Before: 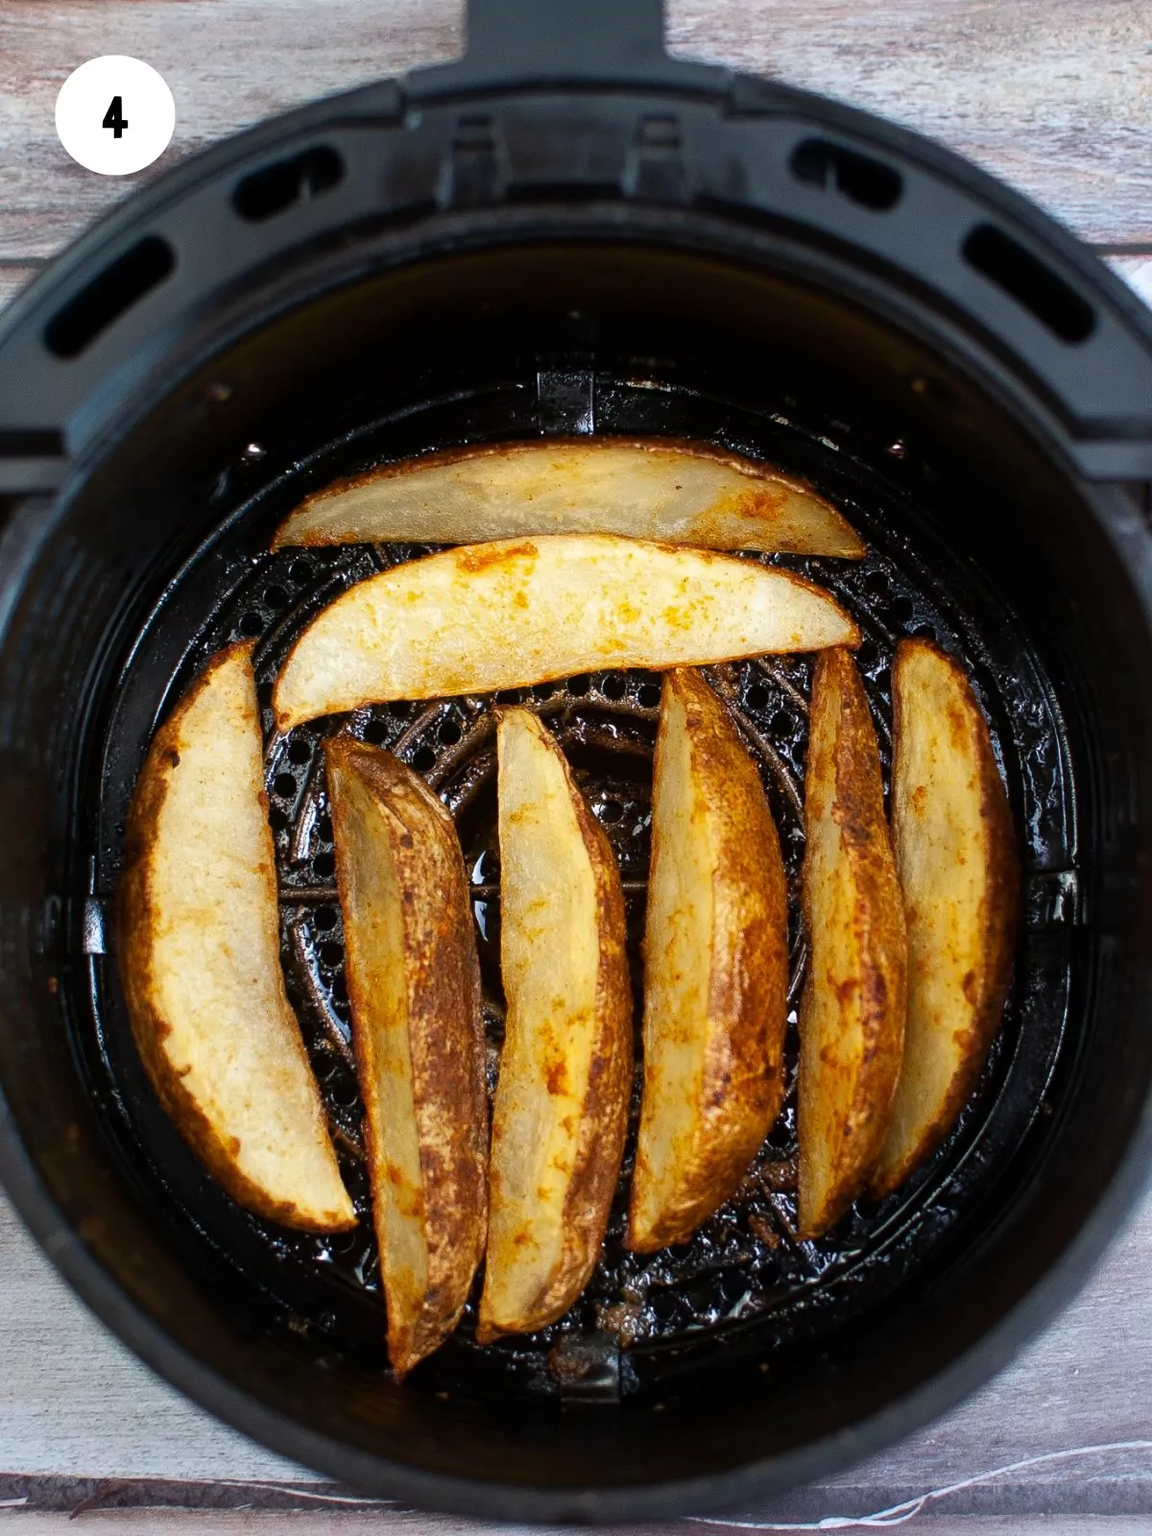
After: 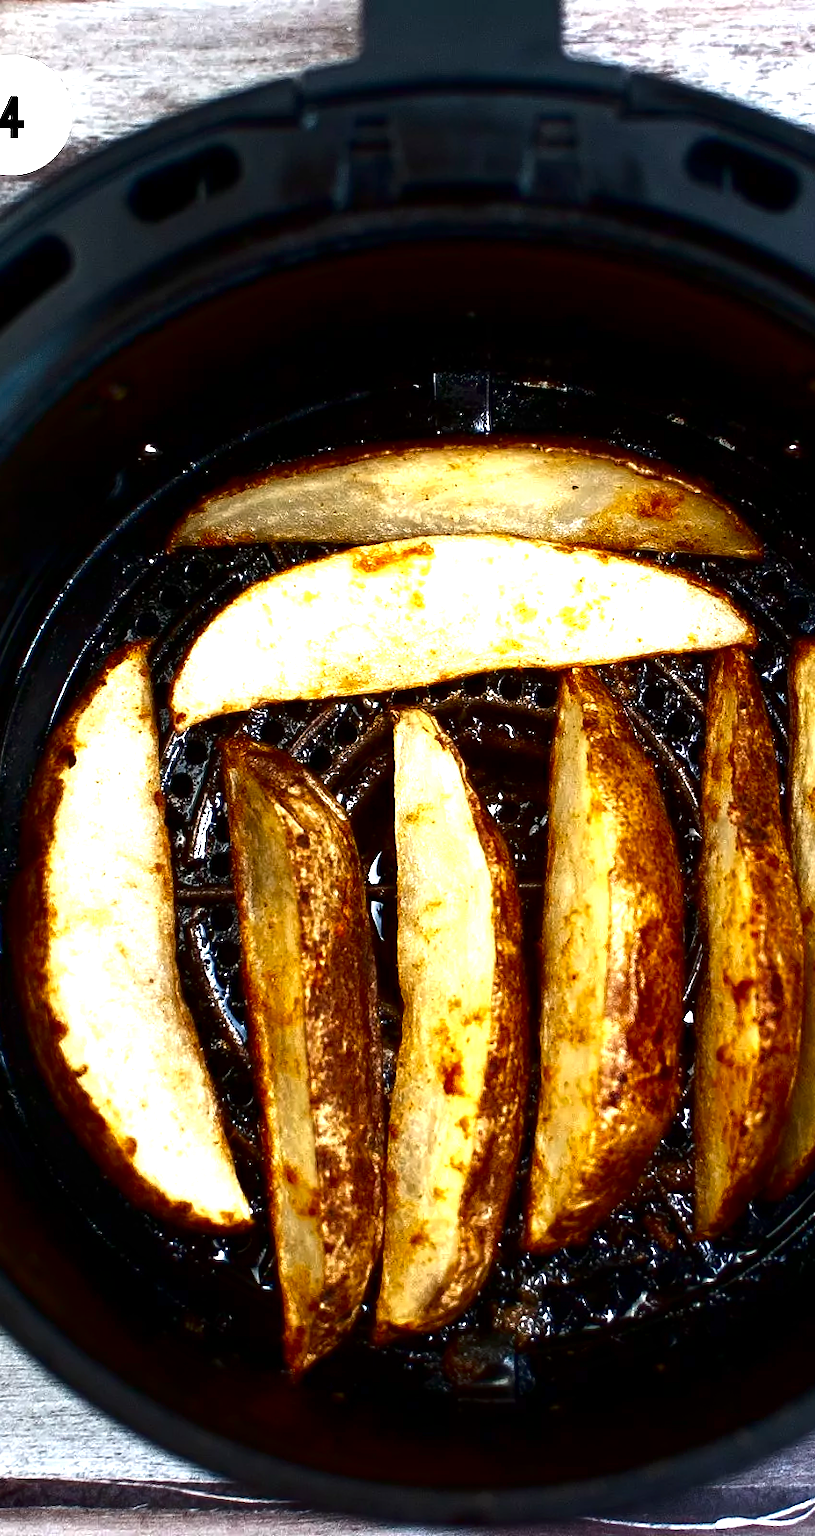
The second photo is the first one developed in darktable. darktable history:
contrast brightness saturation: brightness -0.52
crop and rotate: left 9.061%, right 20.142%
exposure: black level correction 0, exposure 1 EV, compensate highlight preservation false
